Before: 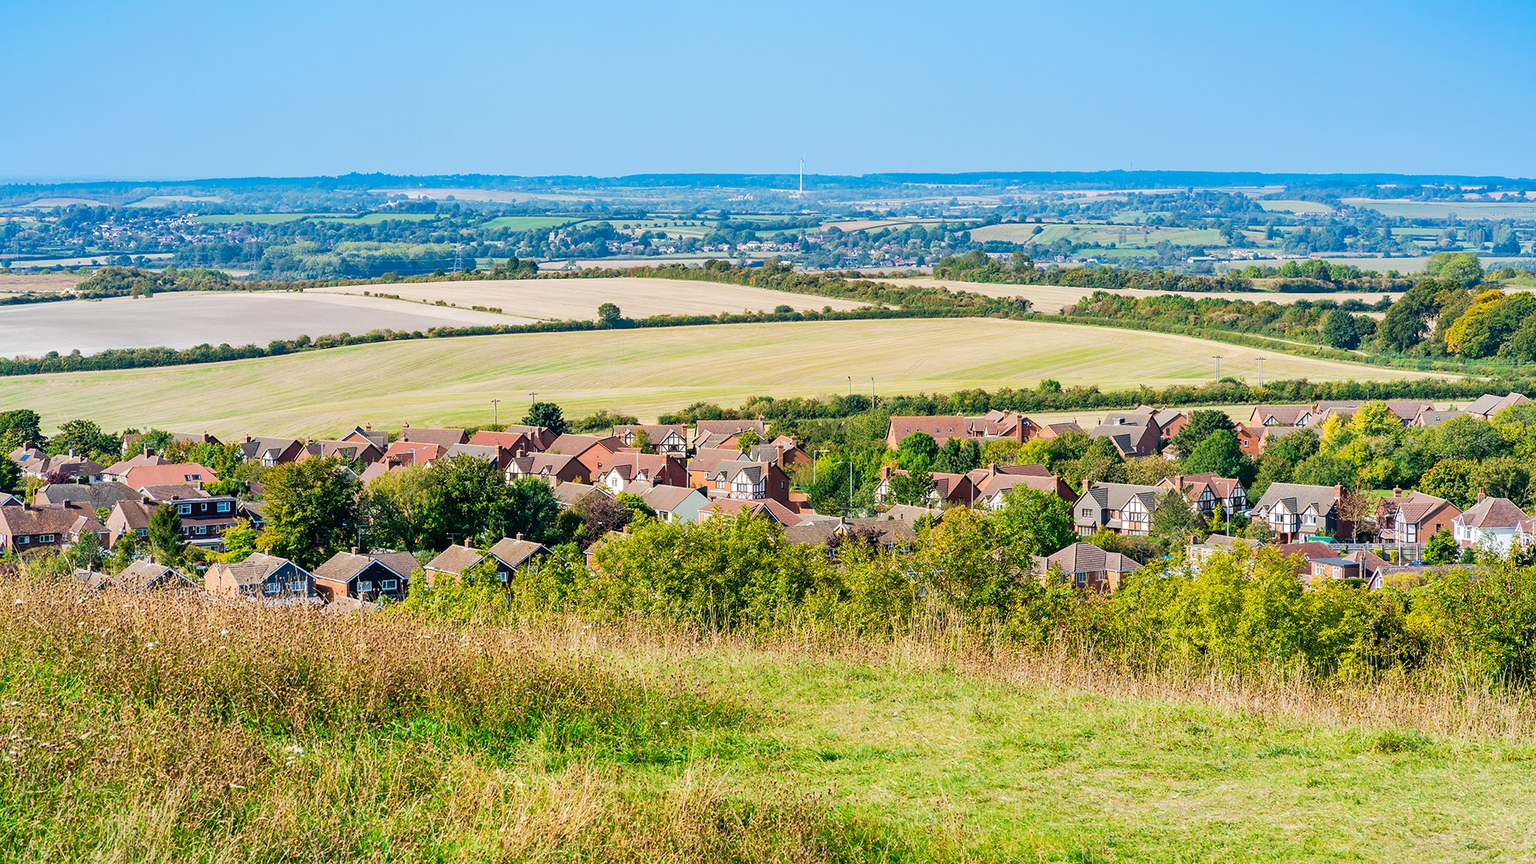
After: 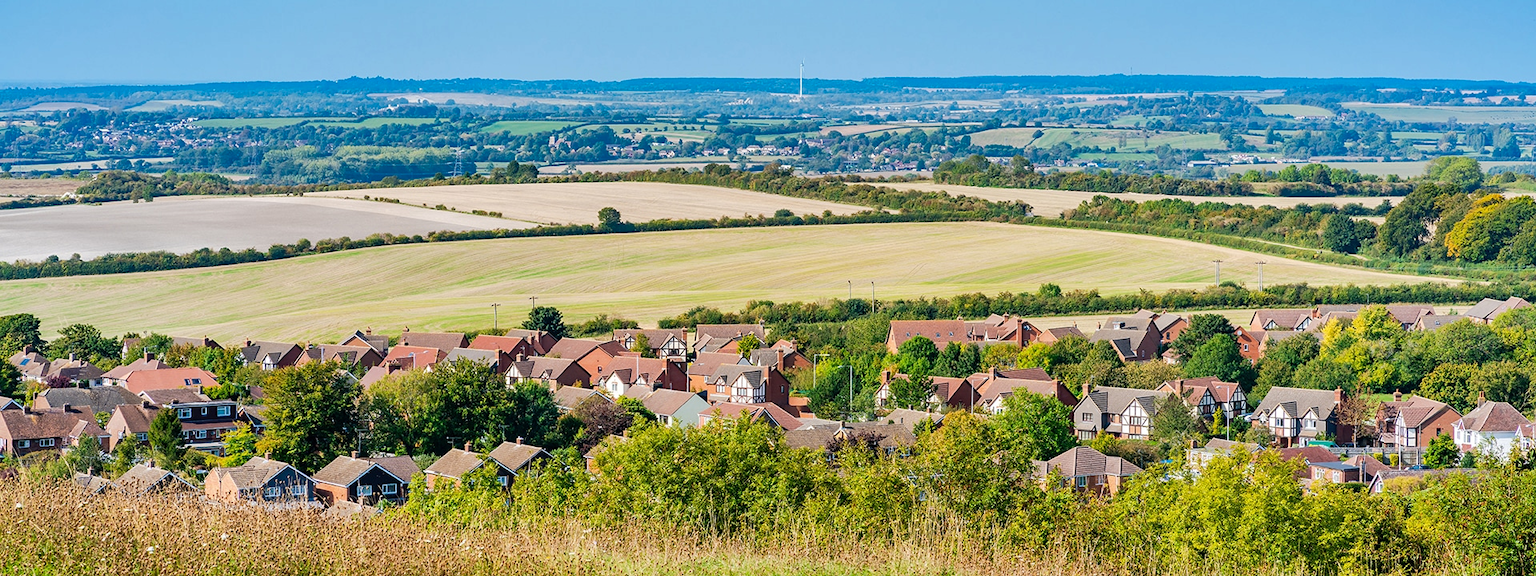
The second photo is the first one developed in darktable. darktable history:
crop: top 11.166%, bottom 22.168%
shadows and highlights: soften with gaussian
